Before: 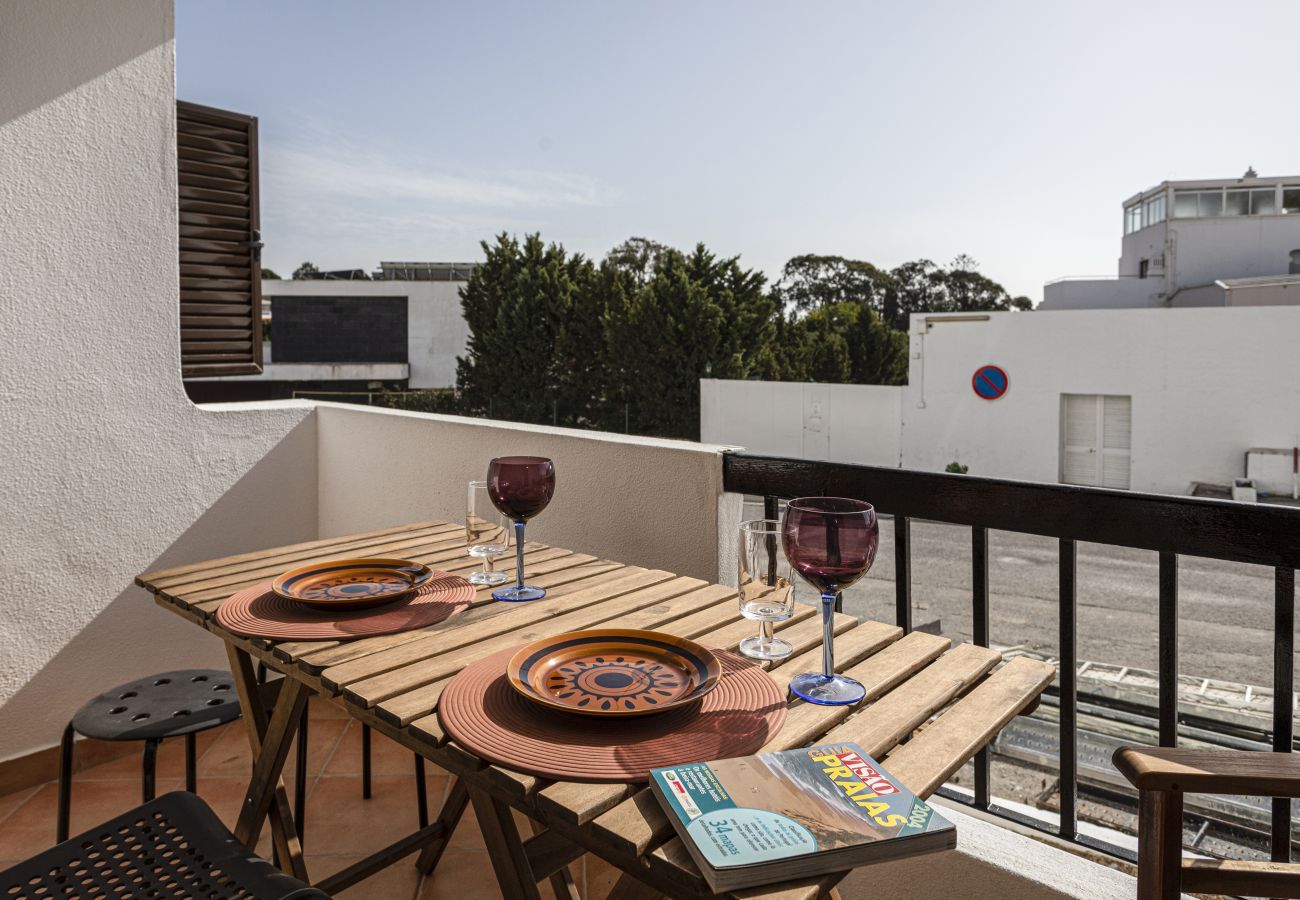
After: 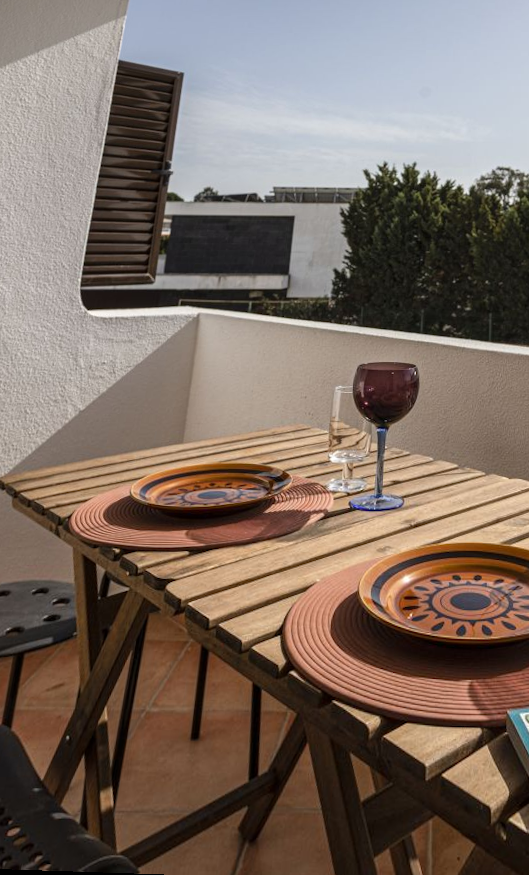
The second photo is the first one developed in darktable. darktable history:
crop and rotate: left 0%, top 0%, right 50.845%
rotate and perspective: rotation 0.72°, lens shift (vertical) -0.352, lens shift (horizontal) -0.051, crop left 0.152, crop right 0.859, crop top 0.019, crop bottom 0.964
